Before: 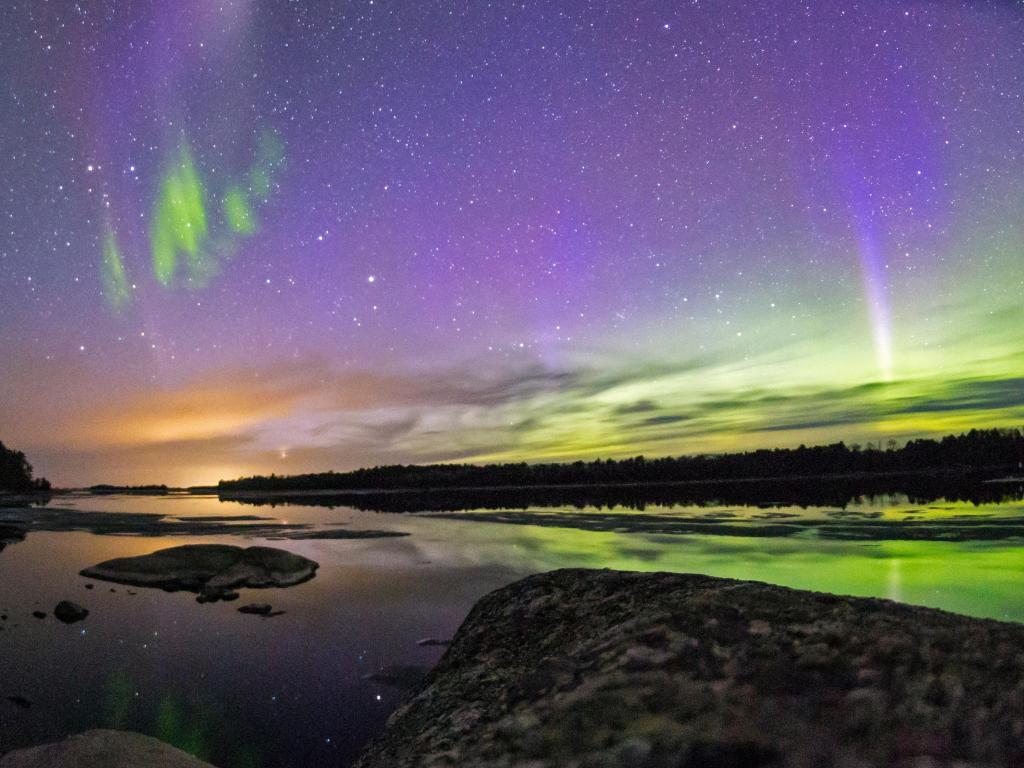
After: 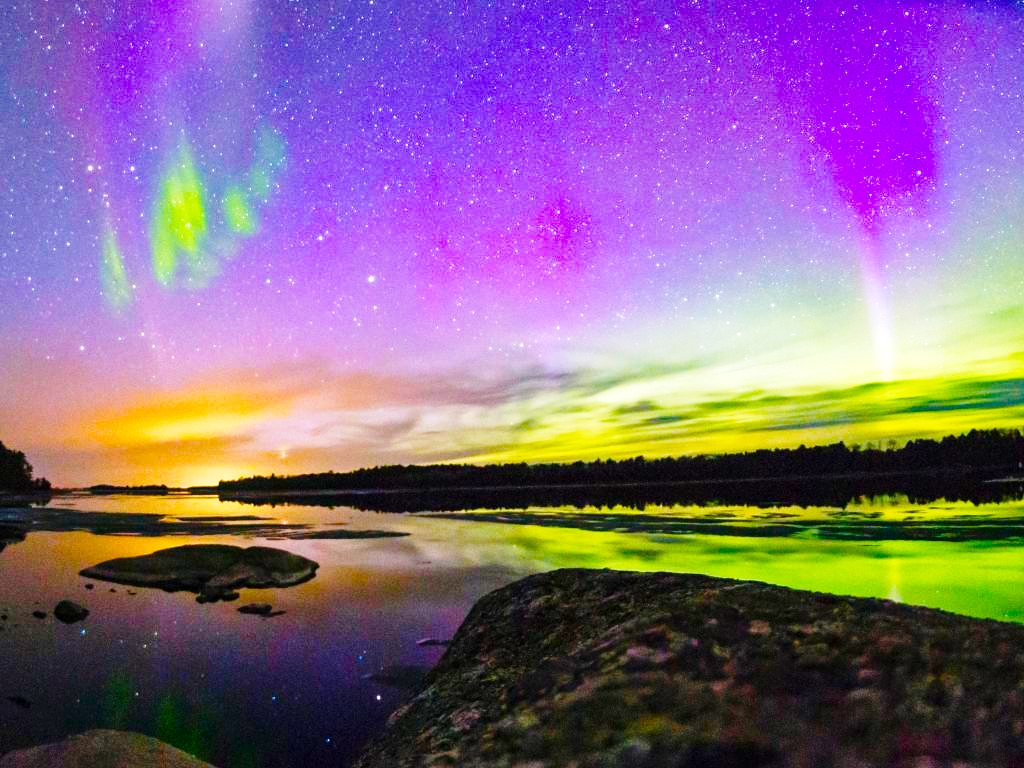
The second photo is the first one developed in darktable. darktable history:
color balance rgb: linear chroma grading › global chroma 39.757%, perceptual saturation grading › global saturation 44.092%, perceptual saturation grading › highlights -50.069%, perceptual saturation grading › shadows 30.912%, perceptual brilliance grading › global brilliance 3.226%
base curve: curves: ch0 [(0, 0) (0.028, 0.03) (0.121, 0.232) (0.46, 0.748) (0.859, 0.968) (1, 1)], preserve colors none
